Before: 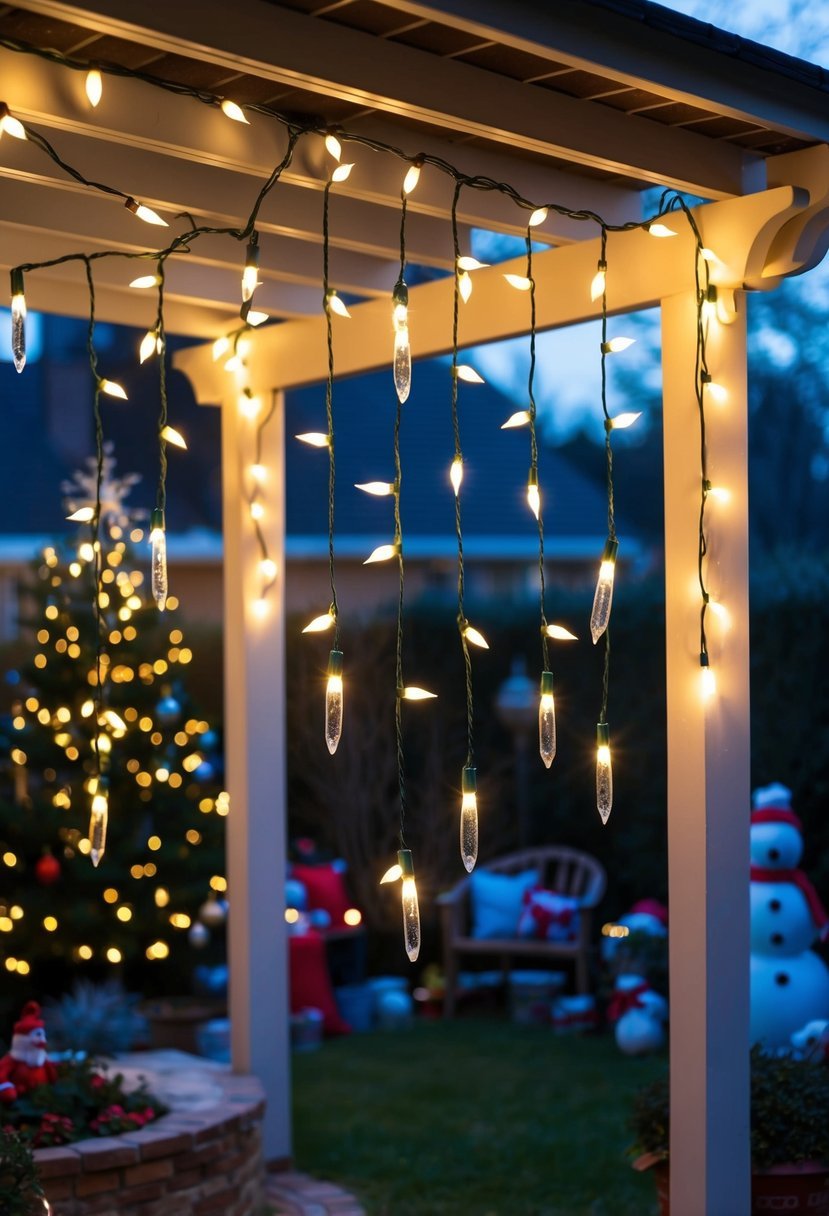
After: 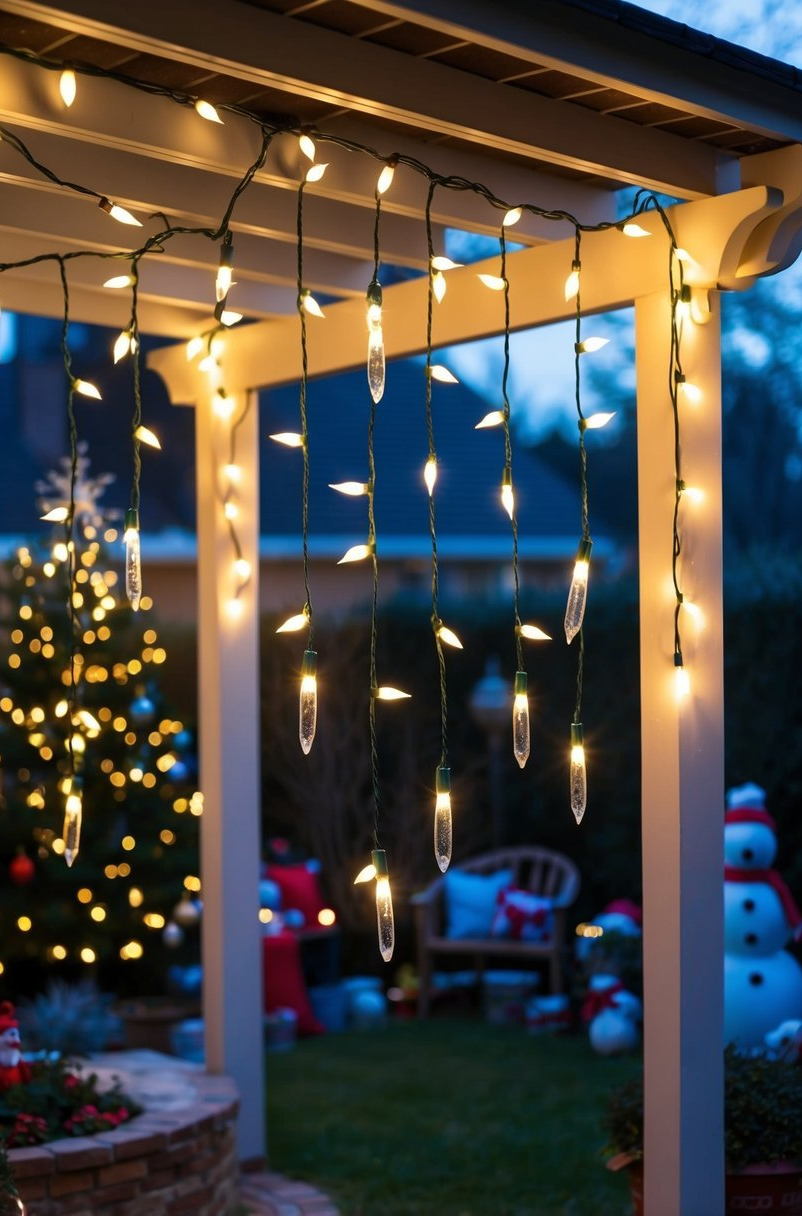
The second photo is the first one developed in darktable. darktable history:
crop and rotate: left 3.206%
